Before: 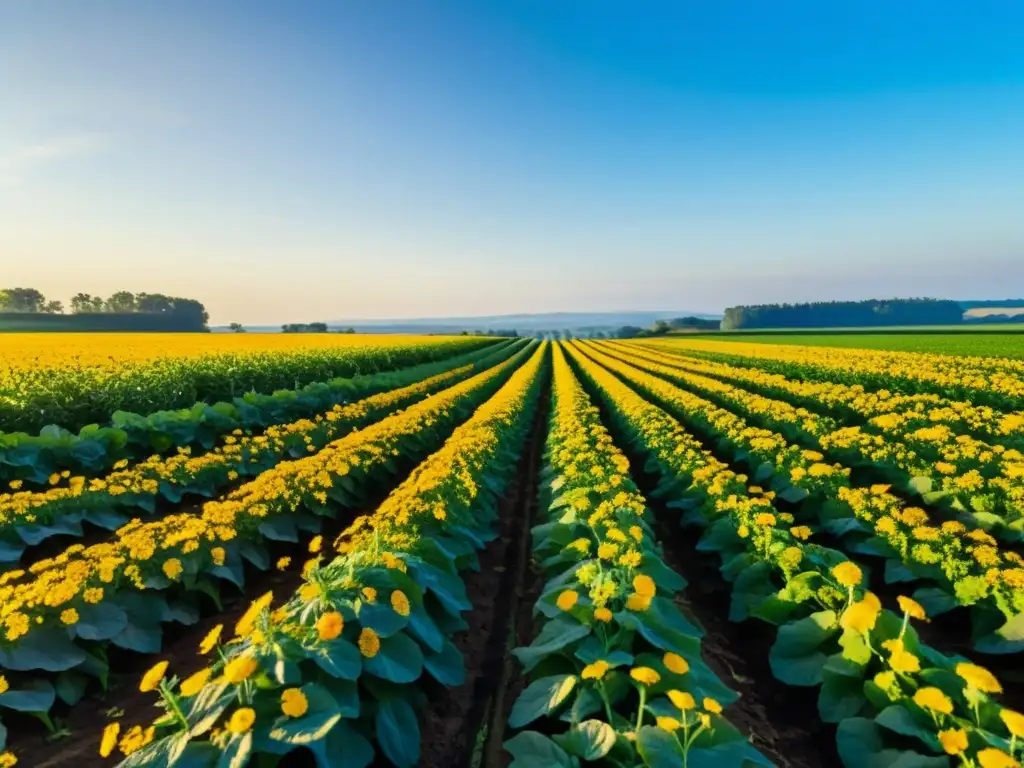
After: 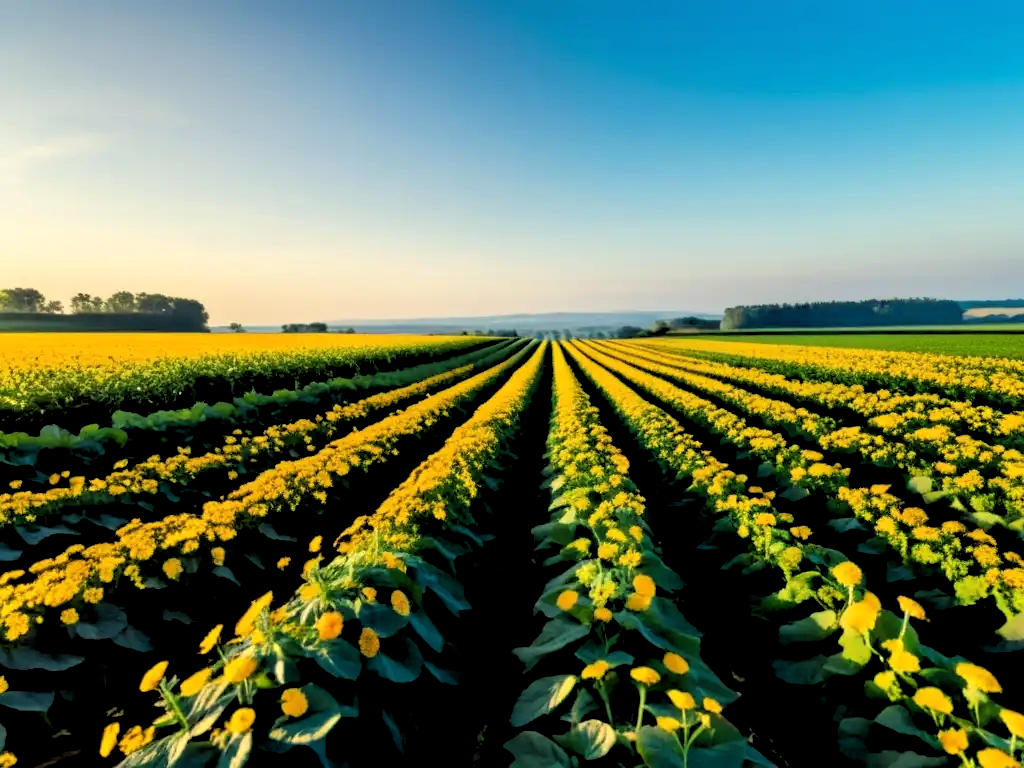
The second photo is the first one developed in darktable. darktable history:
rgb levels: levels [[0.034, 0.472, 0.904], [0, 0.5, 1], [0, 0.5, 1]]
white balance: red 1.045, blue 0.932
